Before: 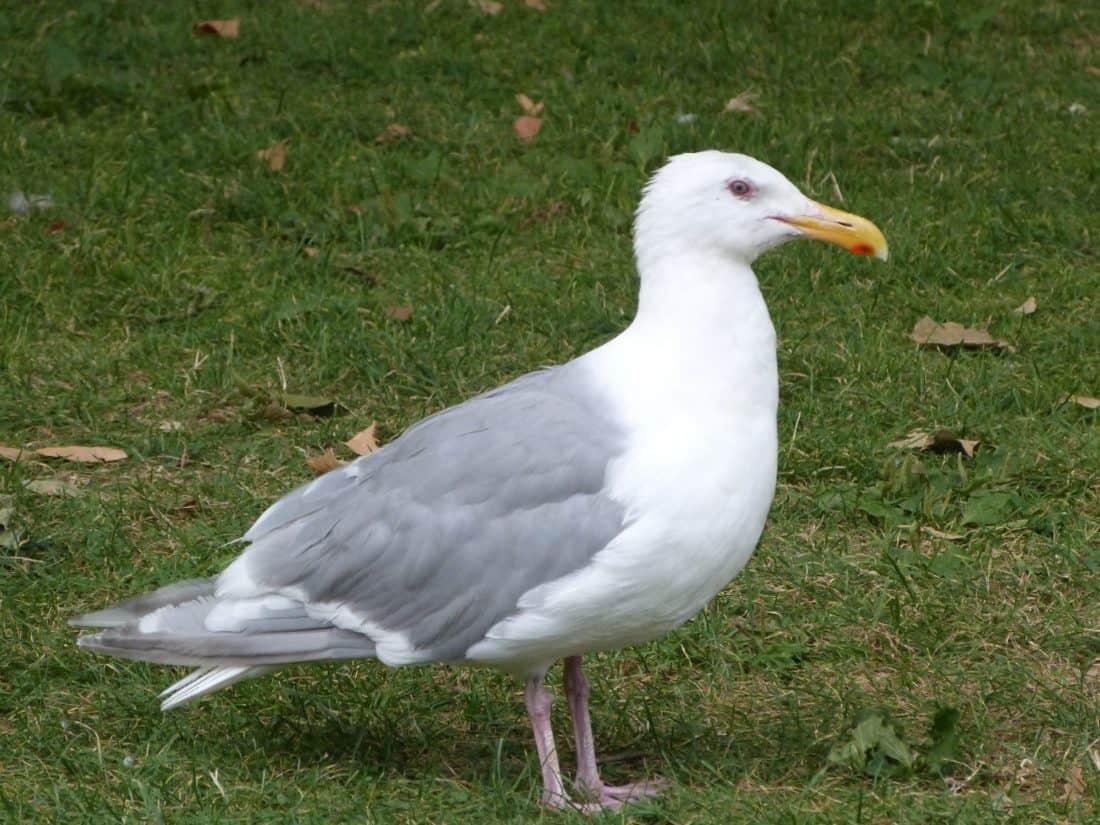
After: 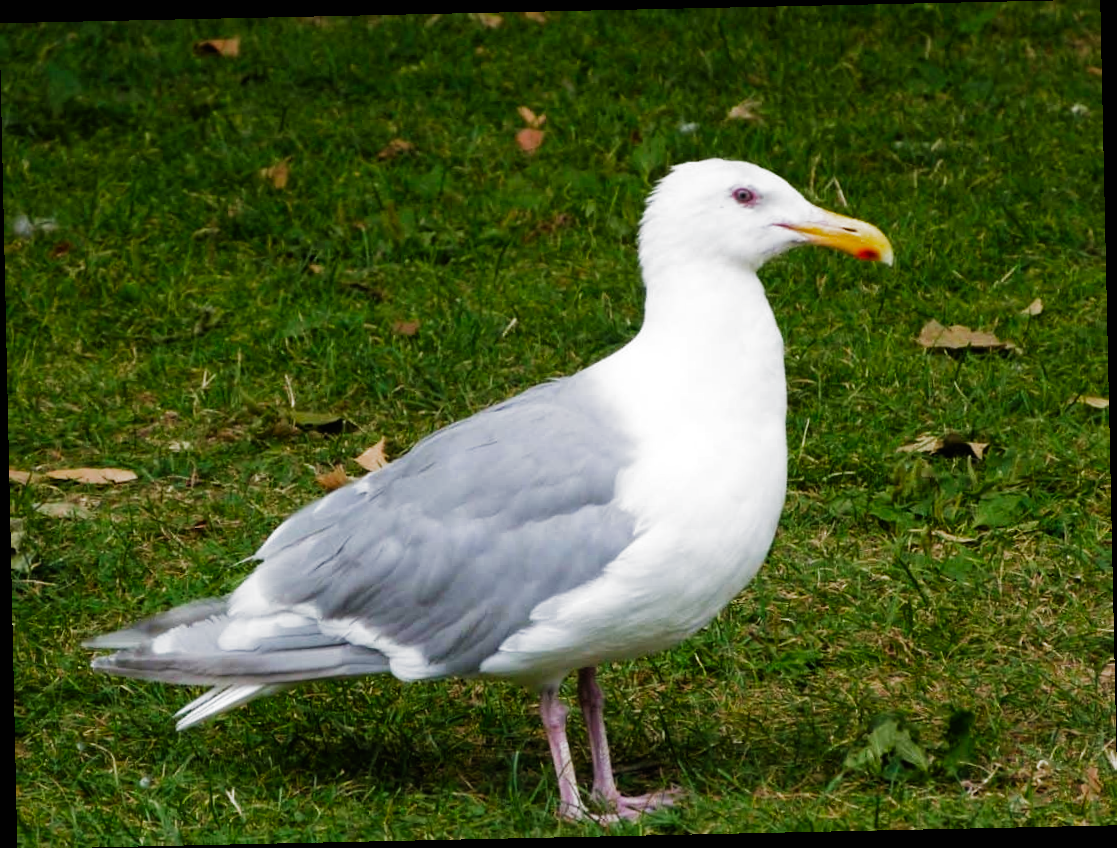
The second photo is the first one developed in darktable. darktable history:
rotate and perspective: rotation -1.24°, automatic cropping off
color balance rgb: perceptual saturation grading › global saturation 10%, global vibrance 10%
filmic rgb: black relative exposure -6.43 EV, white relative exposure 2.43 EV, threshold 3 EV, hardness 5.27, latitude 0.1%, contrast 1.425, highlights saturation mix 2%, preserve chrominance no, color science v5 (2021), contrast in shadows safe, contrast in highlights safe, enable highlight reconstruction true
